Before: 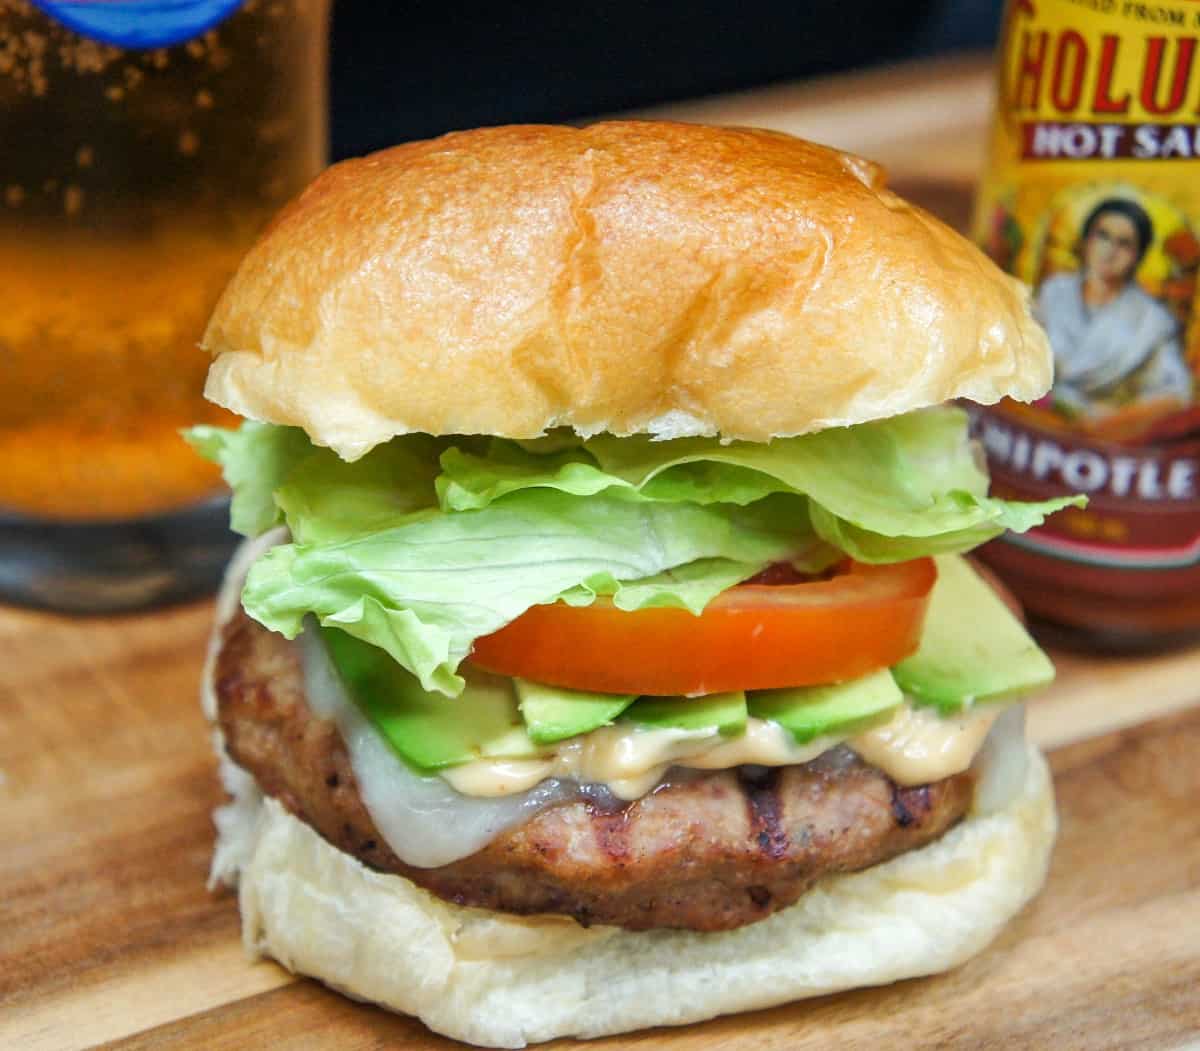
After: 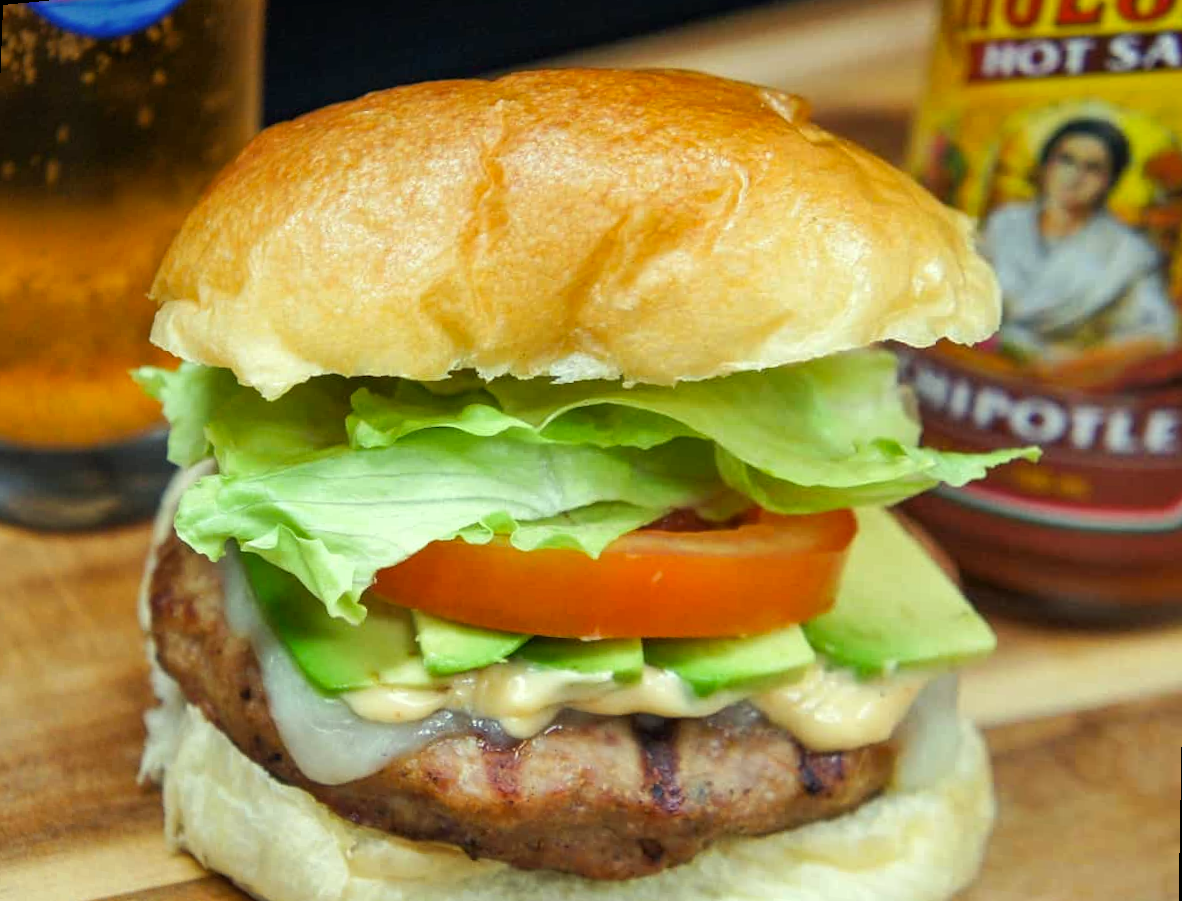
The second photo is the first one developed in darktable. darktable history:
rotate and perspective: rotation 1.69°, lens shift (vertical) -0.023, lens shift (horizontal) -0.291, crop left 0.025, crop right 0.988, crop top 0.092, crop bottom 0.842
color correction: highlights a* -5.94, highlights b* 11.19
